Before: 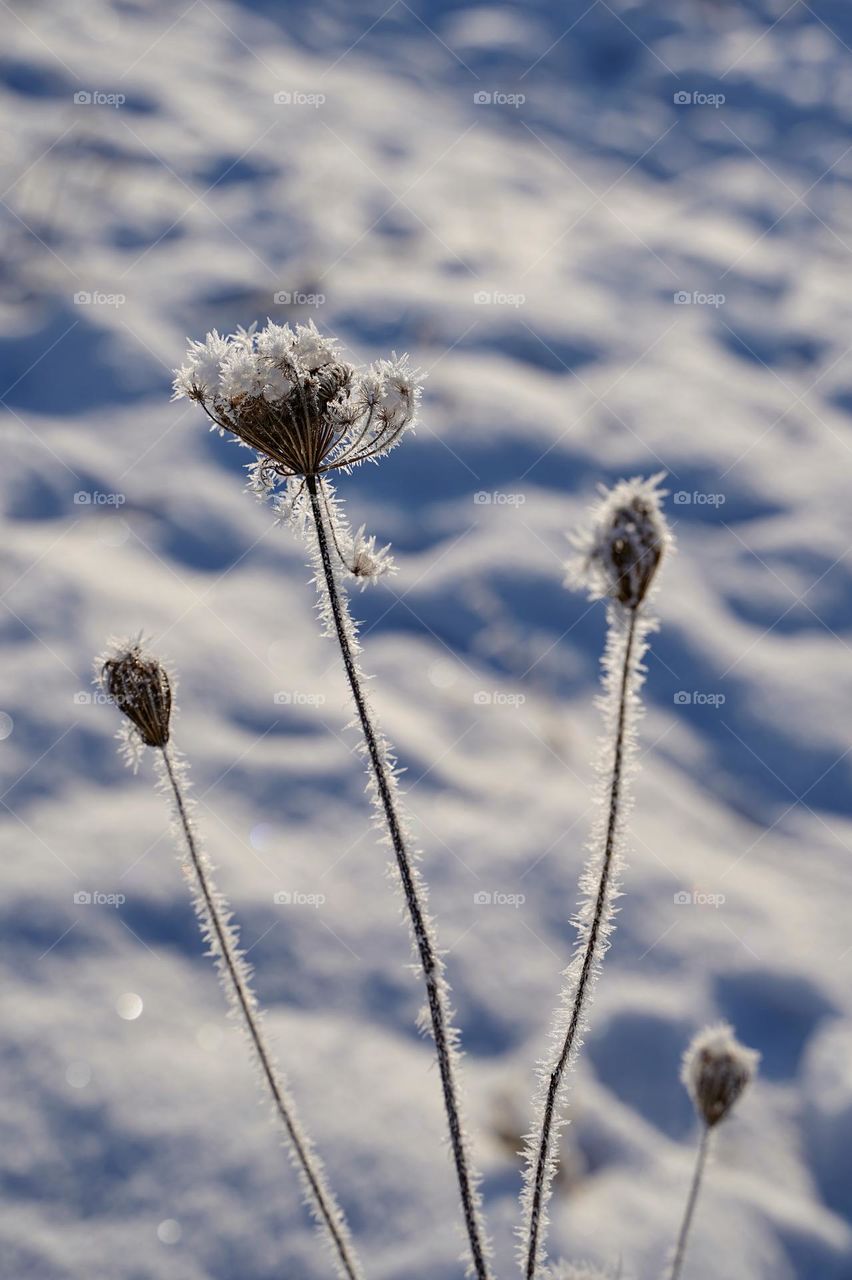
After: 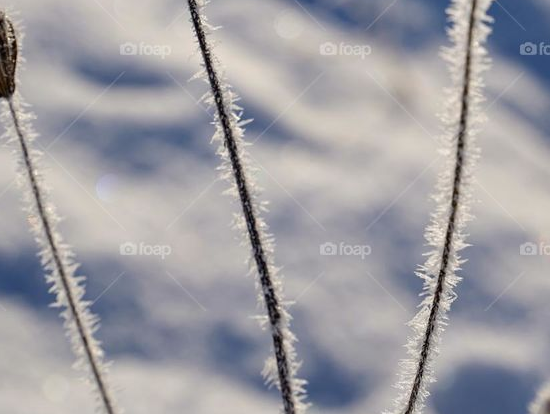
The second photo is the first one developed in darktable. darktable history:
crop: left 18.19%, top 50.766%, right 17.205%, bottom 16.852%
